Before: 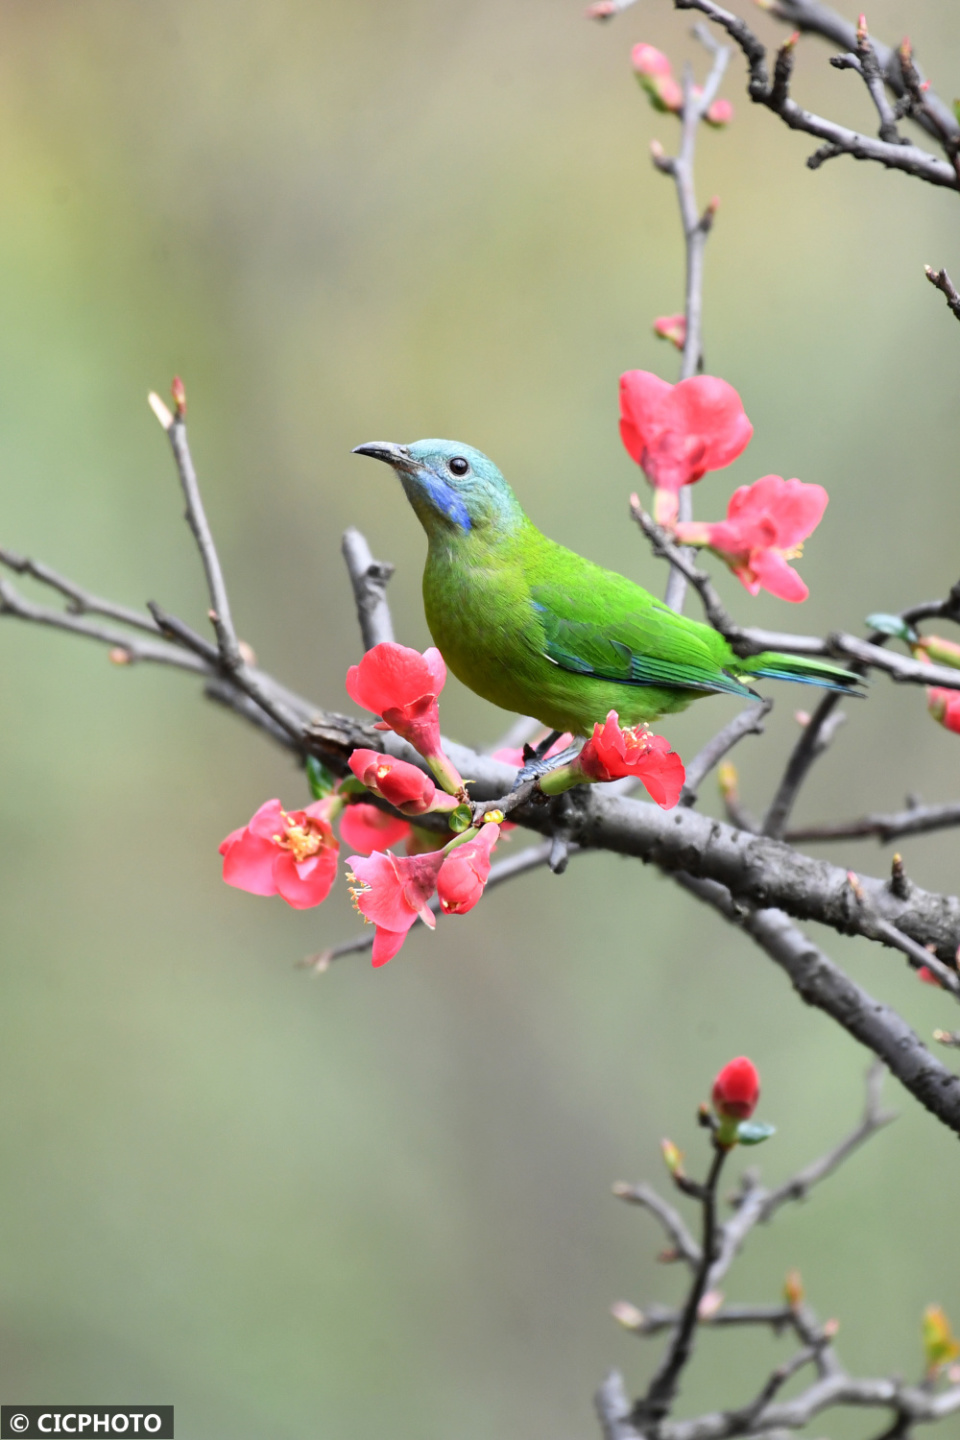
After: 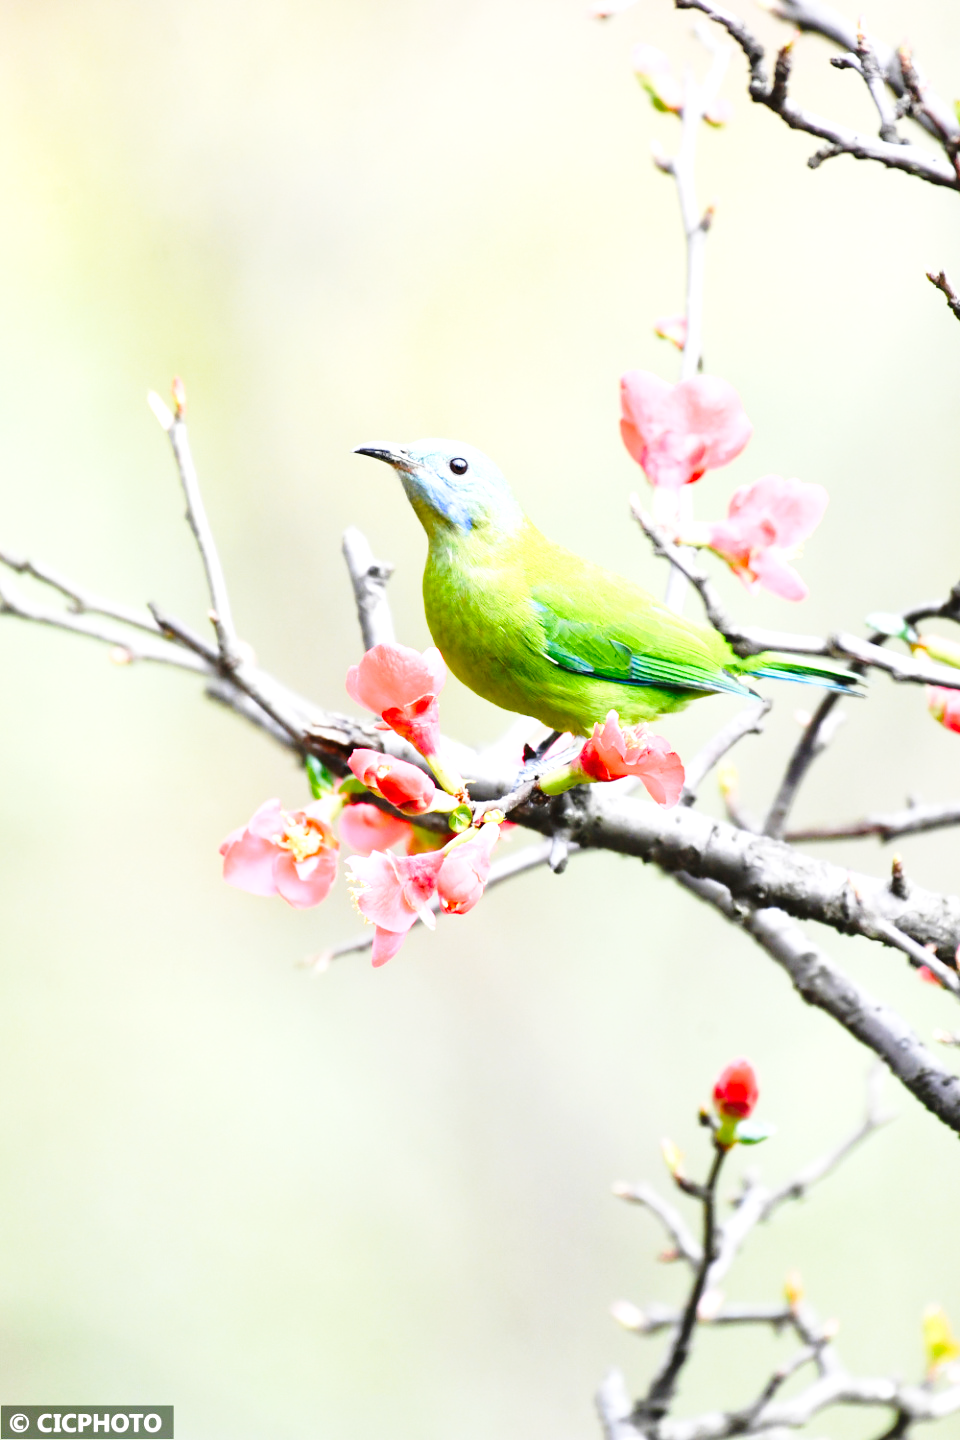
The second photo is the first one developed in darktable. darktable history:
base curve: curves: ch0 [(0, 0) (0.028, 0.03) (0.121, 0.232) (0.46, 0.748) (0.859, 0.968) (1, 1)], preserve colors none
color balance rgb: perceptual saturation grading › global saturation 9.149%, perceptual saturation grading › highlights -13.501%, perceptual saturation grading › mid-tones 14.25%, perceptual saturation grading › shadows 22.234%, global vibrance 20%
exposure: black level correction 0, exposure 1 EV, compensate exposure bias true, compensate highlight preservation false
